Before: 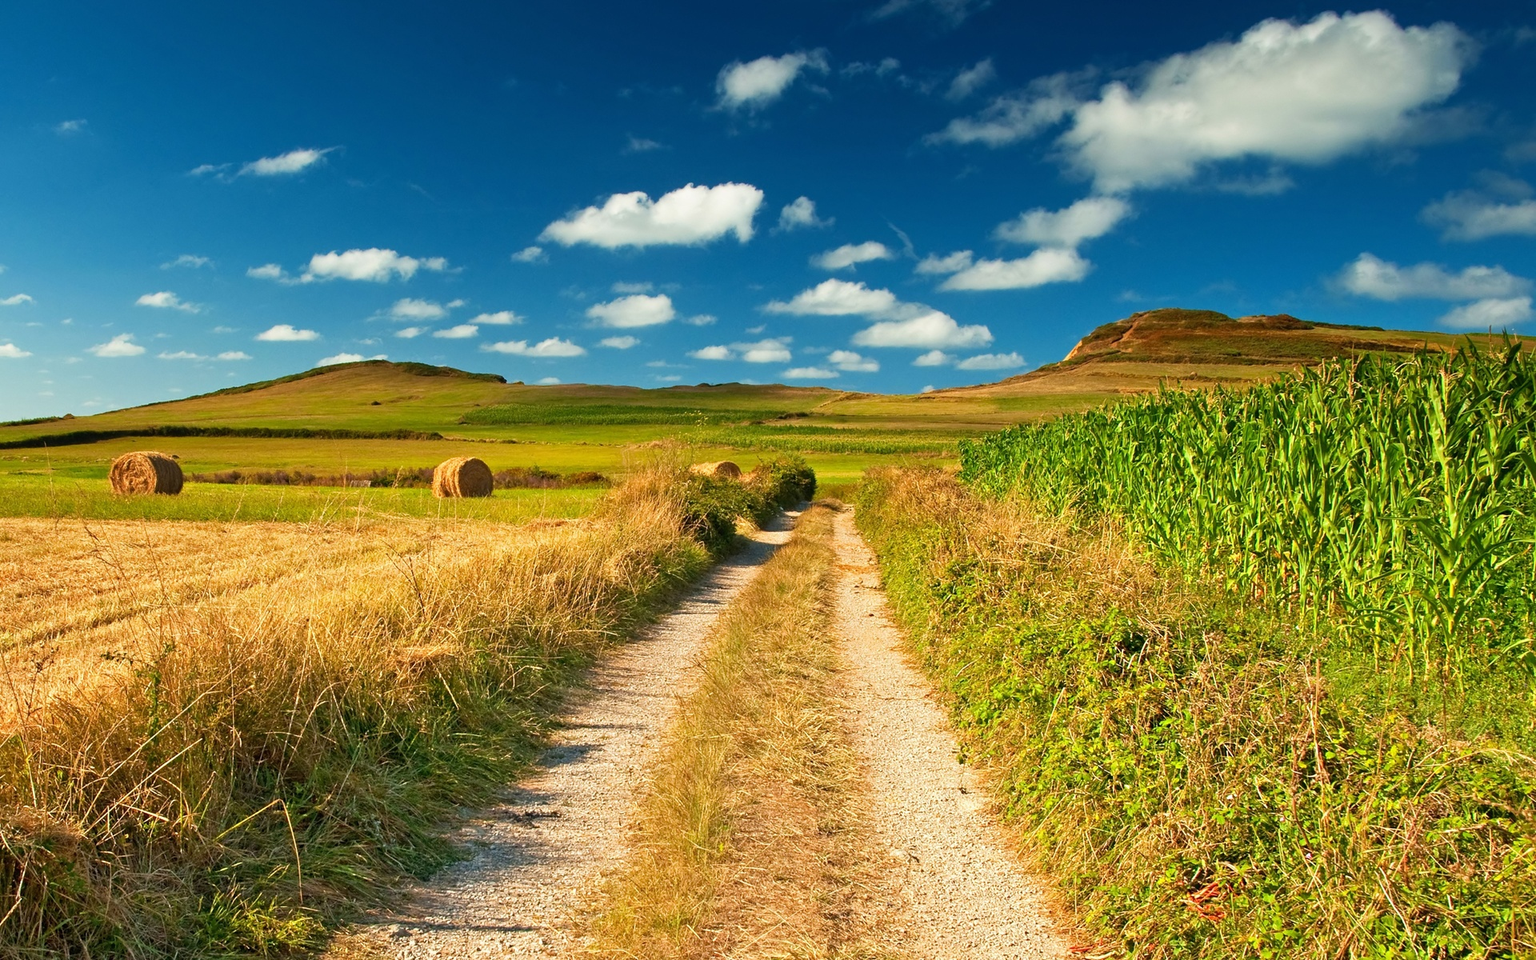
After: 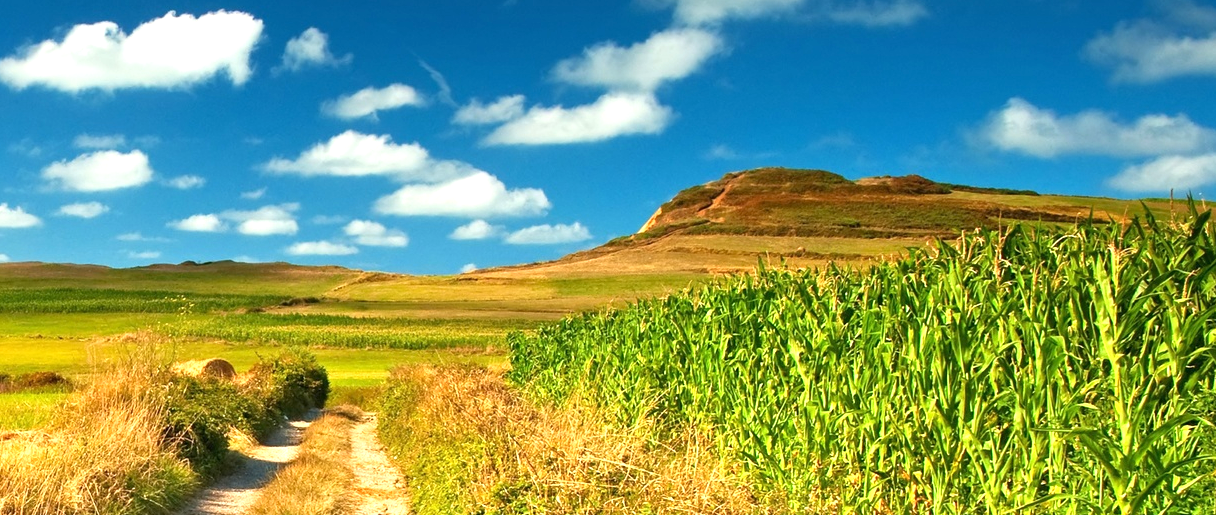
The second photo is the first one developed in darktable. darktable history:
crop: left 36.04%, top 18.216%, right 0.592%, bottom 38.825%
exposure: exposure 0.655 EV, compensate highlight preservation false
